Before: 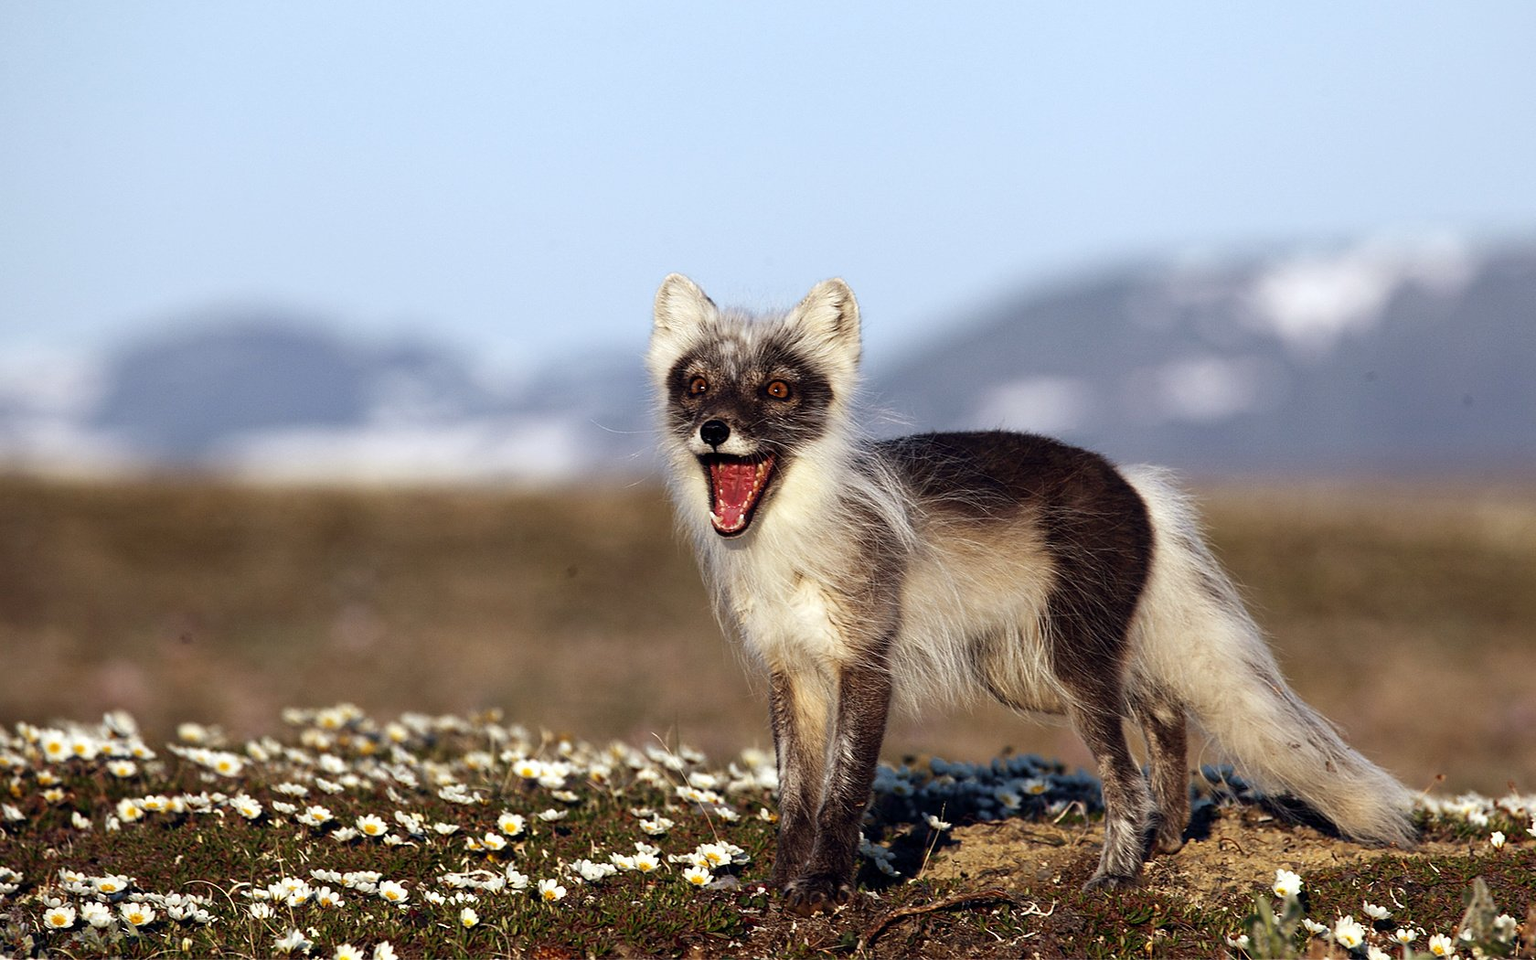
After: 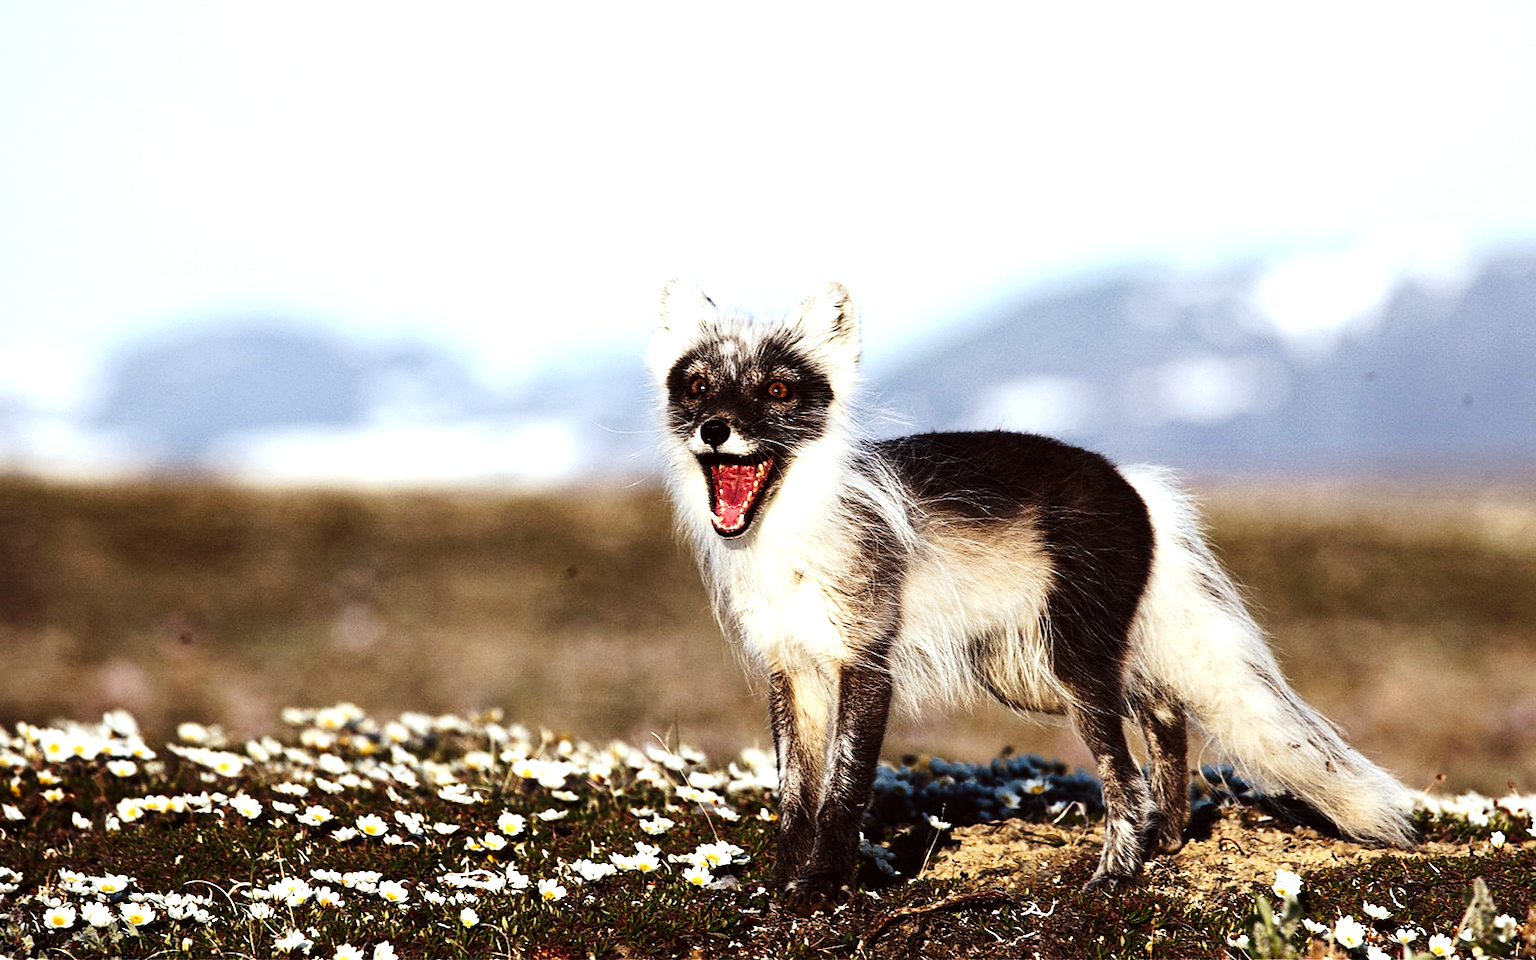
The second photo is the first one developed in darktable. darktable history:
tone curve: curves: ch0 [(0, 0) (0.003, 0.008) (0.011, 0.017) (0.025, 0.027) (0.044, 0.043) (0.069, 0.059) (0.1, 0.086) (0.136, 0.112) (0.177, 0.152) (0.224, 0.203) (0.277, 0.277) (0.335, 0.346) (0.399, 0.439) (0.468, 0.527) (0.543, 0.613) (0.623, 0.693) (0.709, 0.787) (0.801, 0.863) (0.898, 0.927) (1, 1)], preserve colors none
tone equalizer: -8 EV -1.12 EV, -7 EV -0.983 EV, -6 EV -0.86 EV, -5 EV -0.587 EV, -3 EV 0.578 EV, -2 EV 0.895 EV, -1 EV 0.986 EV, +0 EV 1.05 EV, edges refinement/feathering 500, mask exposure compensation -1.57 EV, preserve details no
color correction: highlights a* -2.9, highlights b* -2.6, shadows a* 2.48, shadows b* 2.72
